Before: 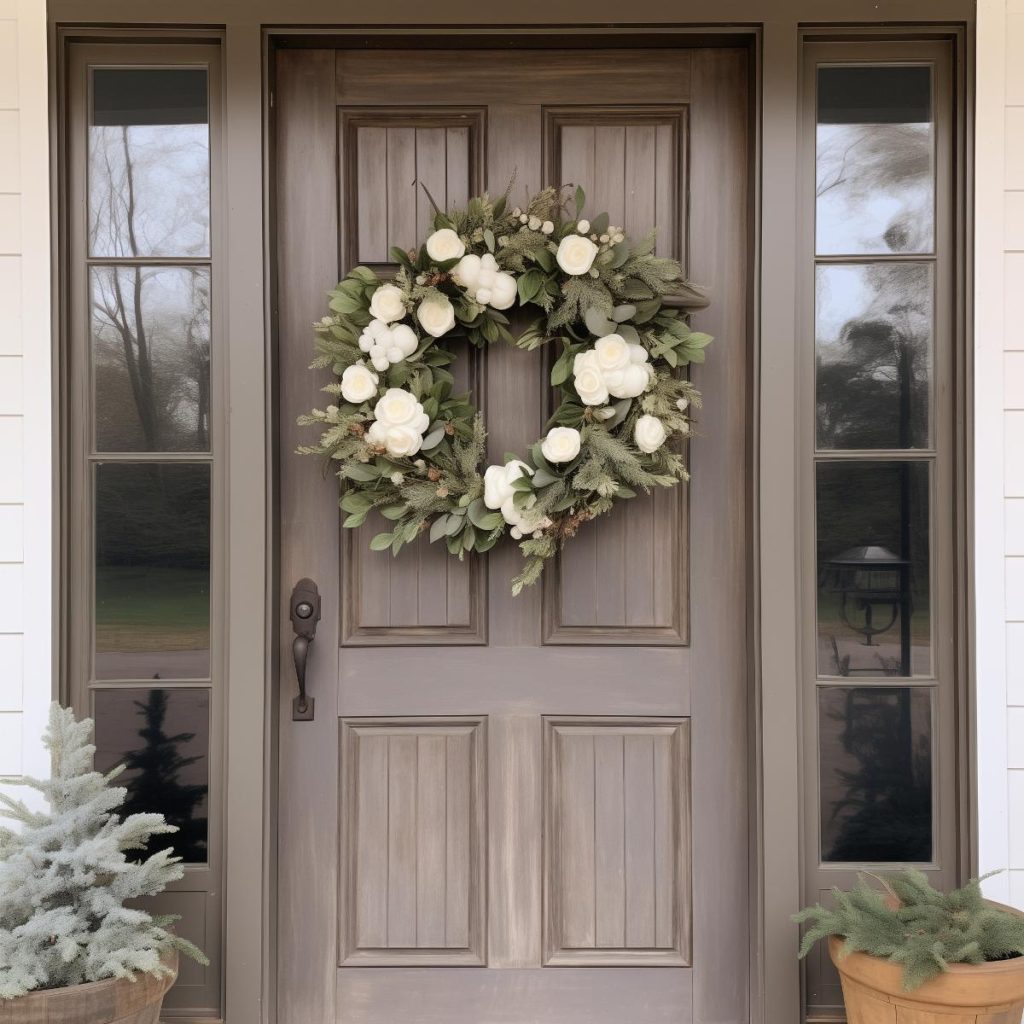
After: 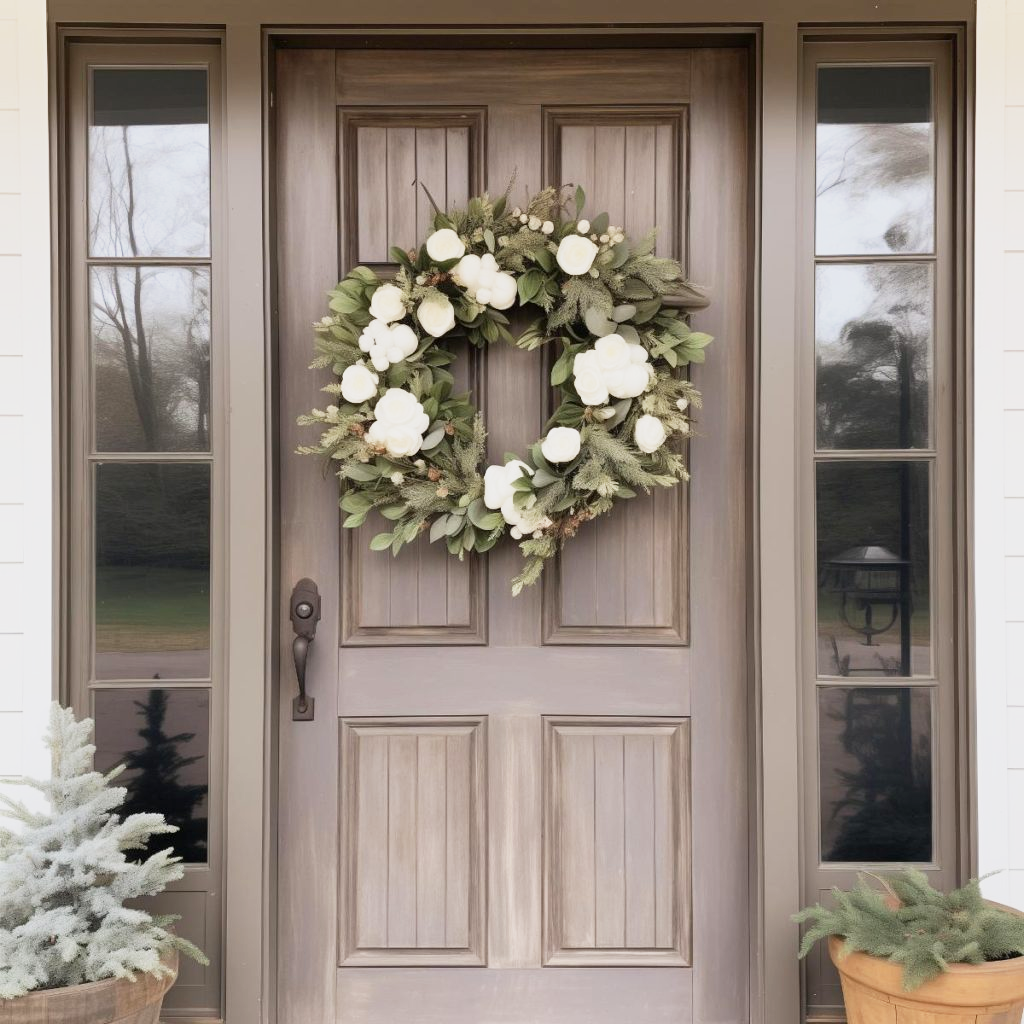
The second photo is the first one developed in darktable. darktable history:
white balance: red 1, blue 1
base curve: curves: ch0 [(0, 0) (0.088, 0.125) (0.176, 0.251) (0.354, 0.501) (0.613, 0.749) (1, 0.877)], preserve colors none
